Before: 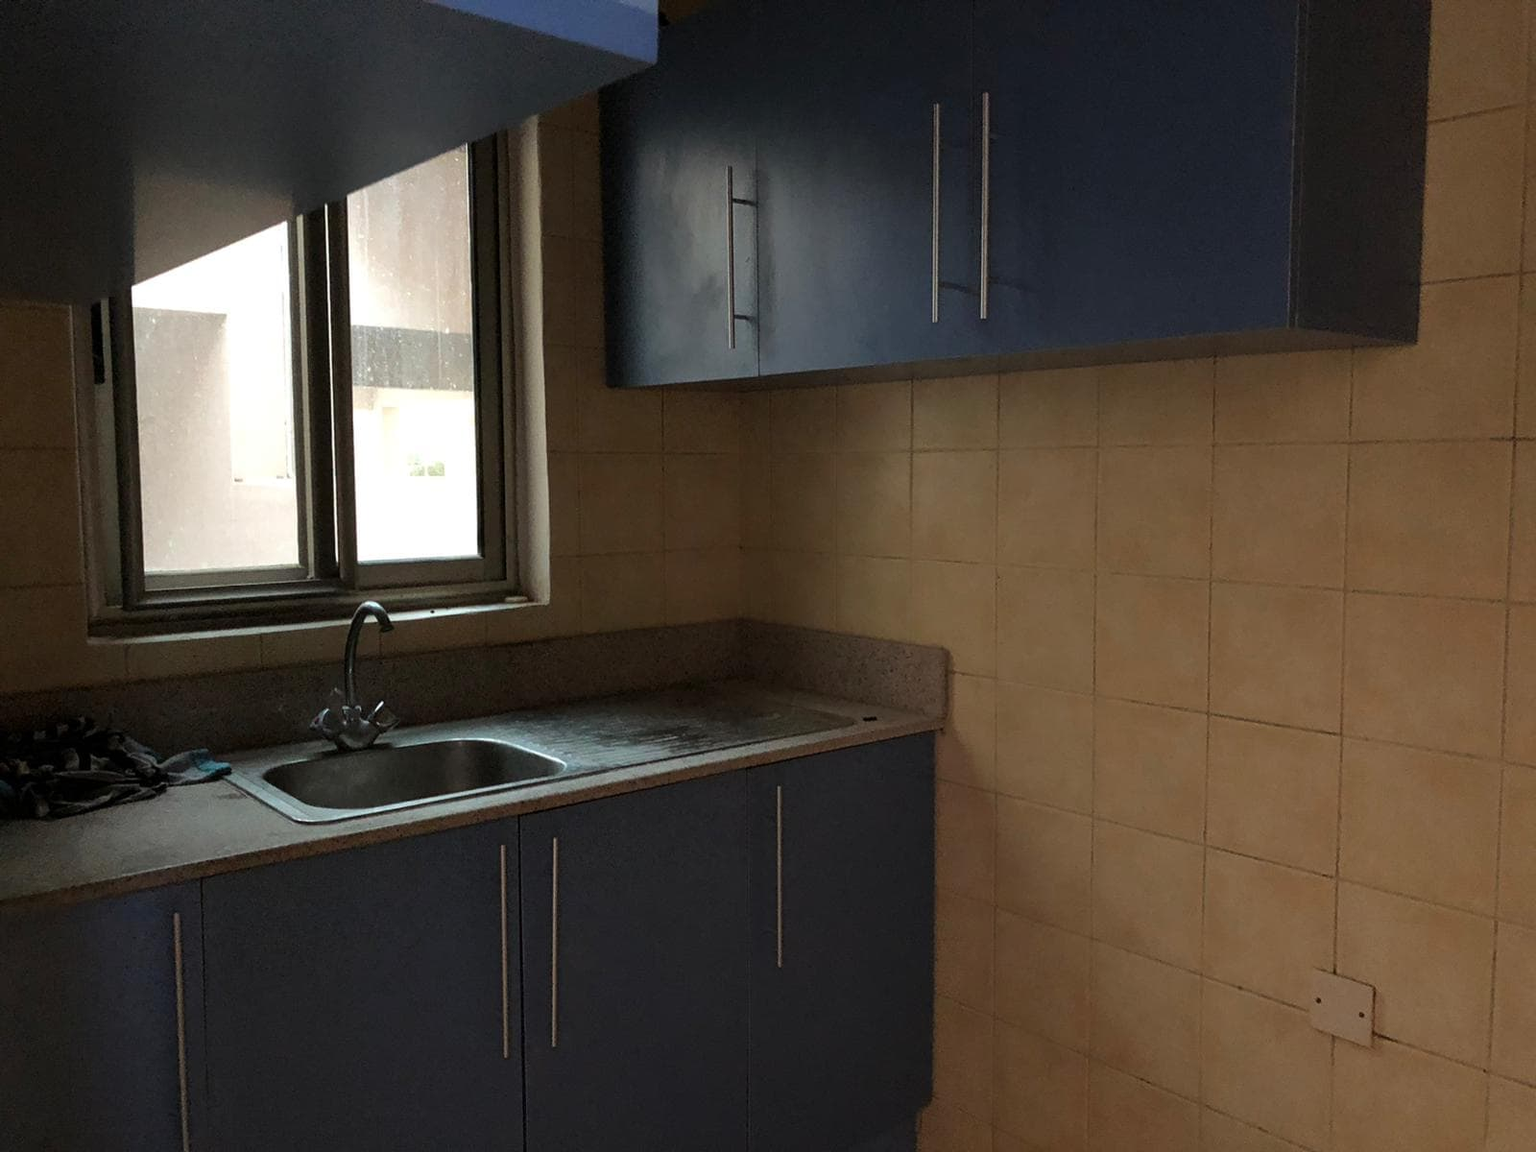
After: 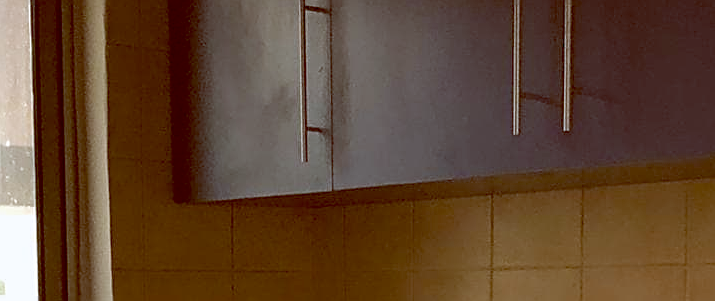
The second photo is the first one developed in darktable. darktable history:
sharpen: on, module defaults
color balance: lift [1, 1.011, 0.999, 0.989], gamma [1.109, 1.045, 1.039, 0.955], gain [0.917, 0.936, 0.952, 1.064], contrast 2.32%, contrast fulcrum 19%, output saturation 101%
crop: left 28.64%, top 16.832%, right 26.637%, bottom 58.055%
